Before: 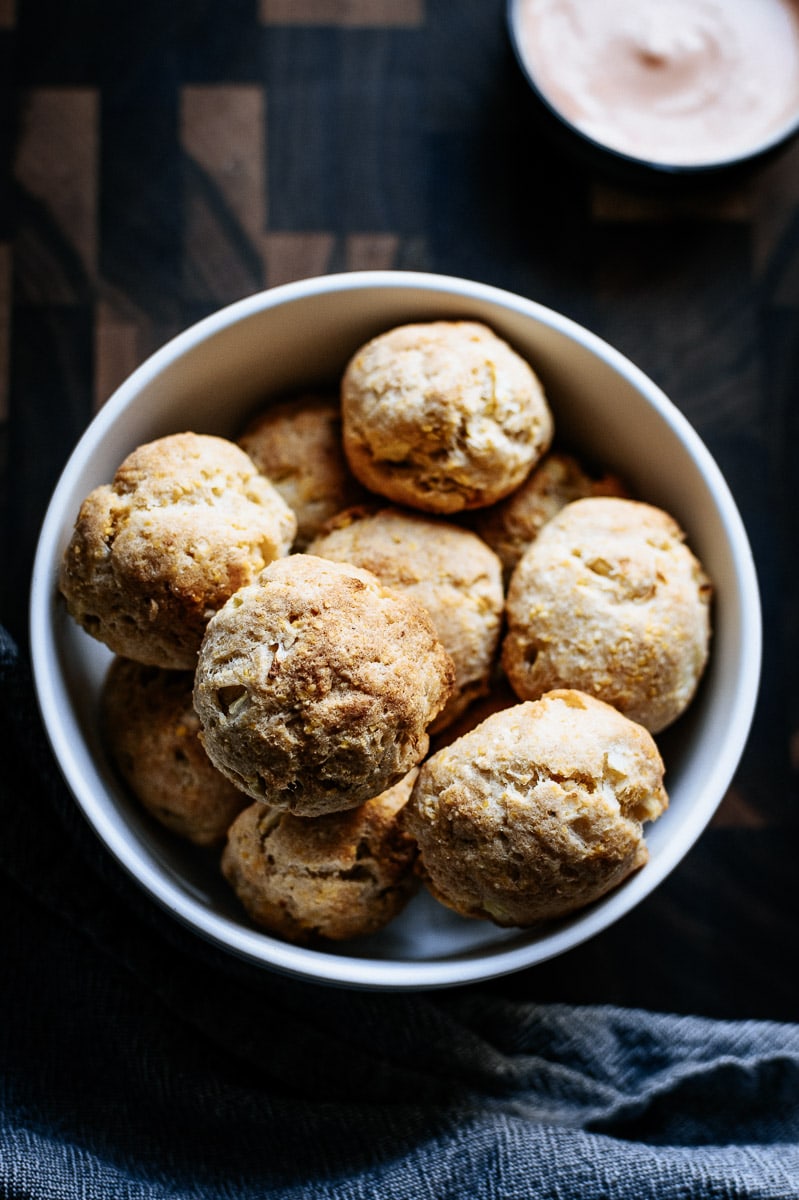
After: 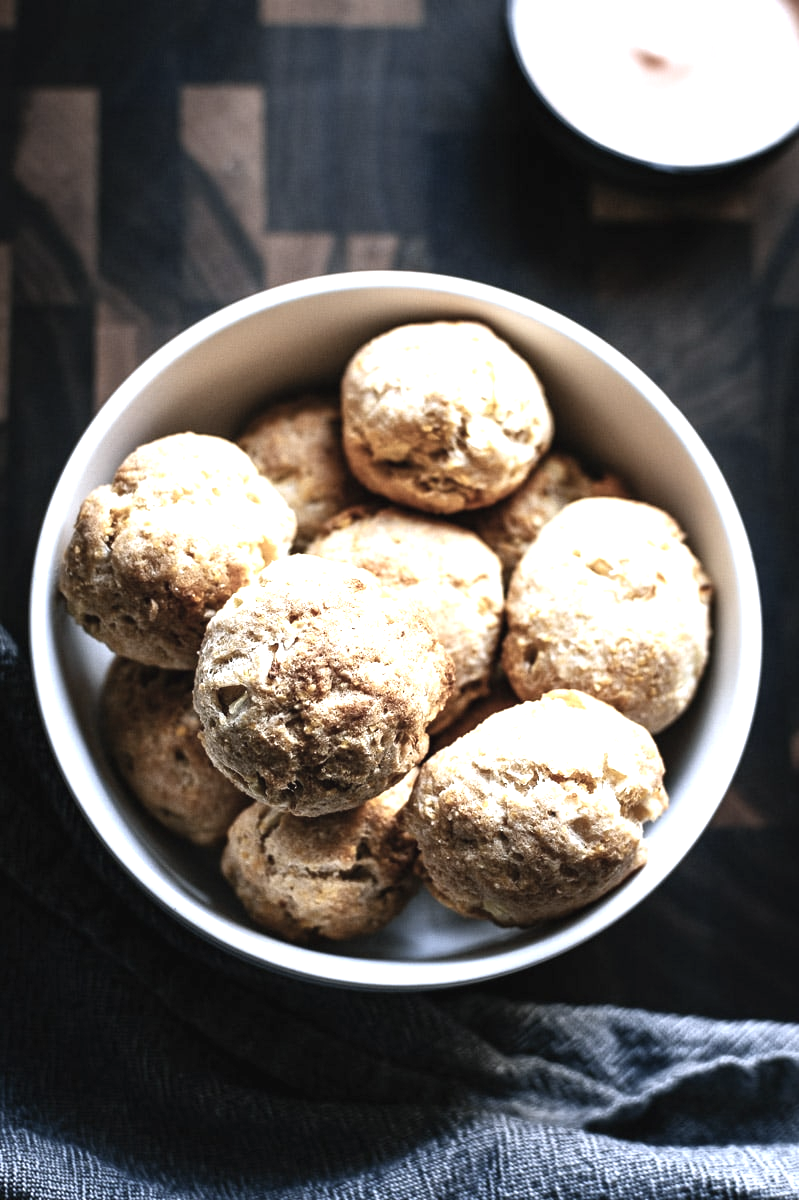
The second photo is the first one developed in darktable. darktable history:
white balance: red 1.009, blue 1.027
contrast brightness saturation: contrast -0.05, saturation -0.41
exposure: black level correction 0, exposure 1.2 EV, compensate exposure bias true, compensate highlight preservation false
